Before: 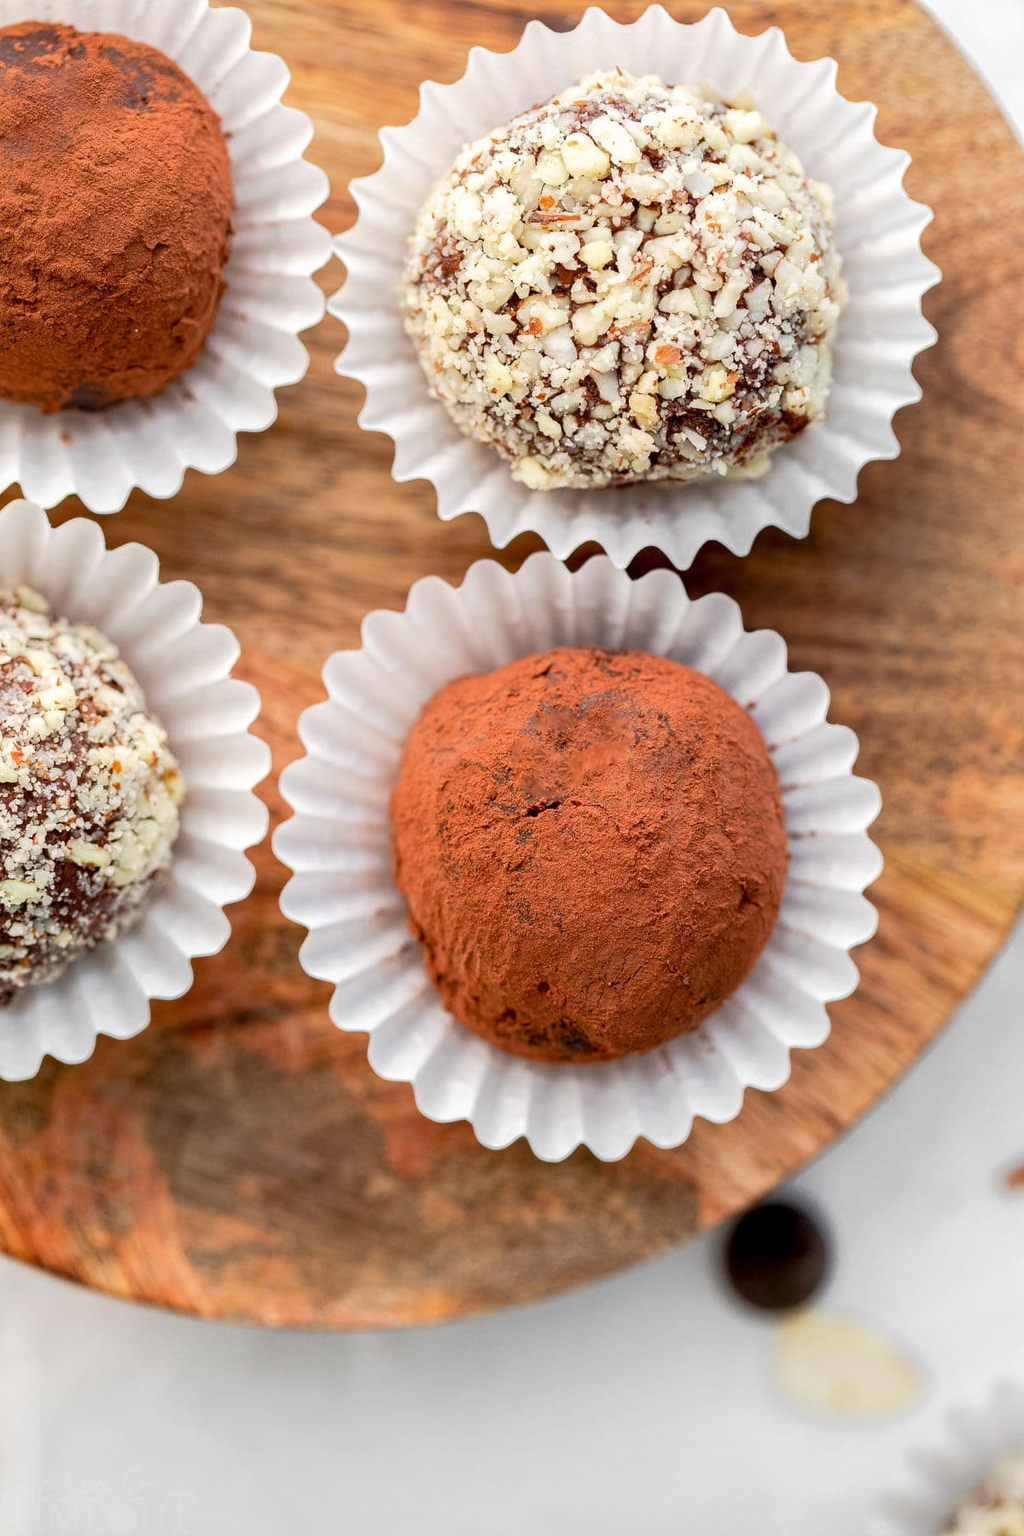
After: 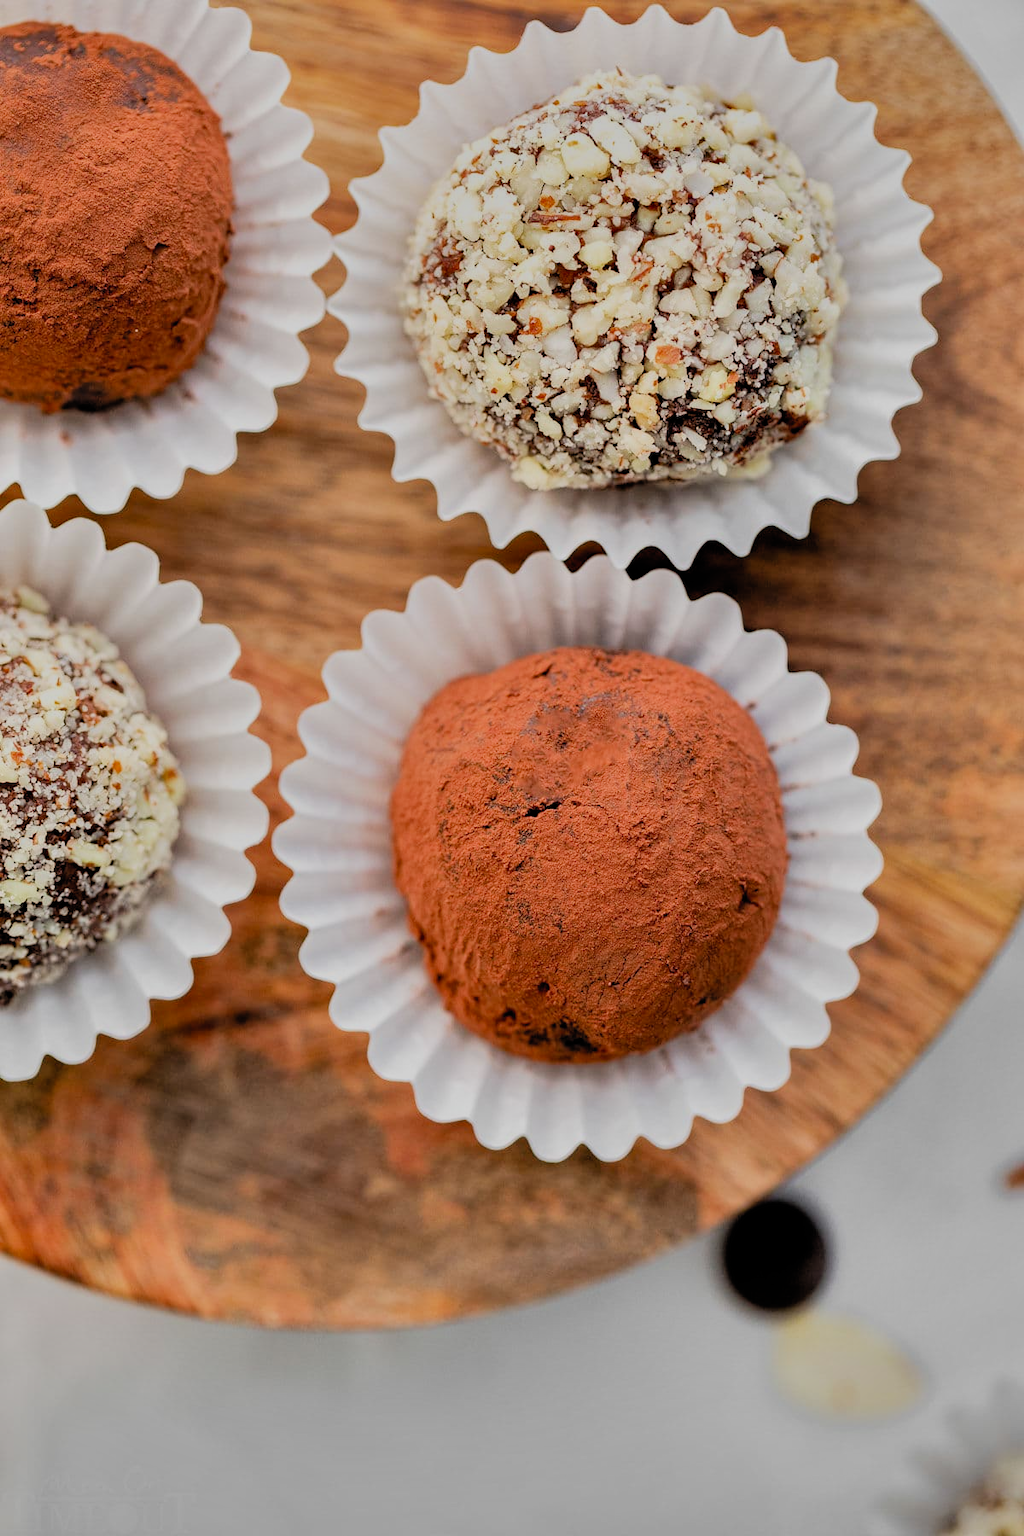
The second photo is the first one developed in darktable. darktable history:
filmic rgb: black relative exposure -4.58 EV, white relative exposure 4.8 EV, threshold 3 EV, hardness 2.36, latitude 36.07%, contrast 1.048, highlights saturation mix 1.32%, shadows ↔ highlights balance 1.25%, color science v4 (2020), enable highlight reconstruction true
shadows and highlights: radius 100.41, shadows 50.55, highlights -64.36, highlights color adjustment 49.82%, soften with gaussian
